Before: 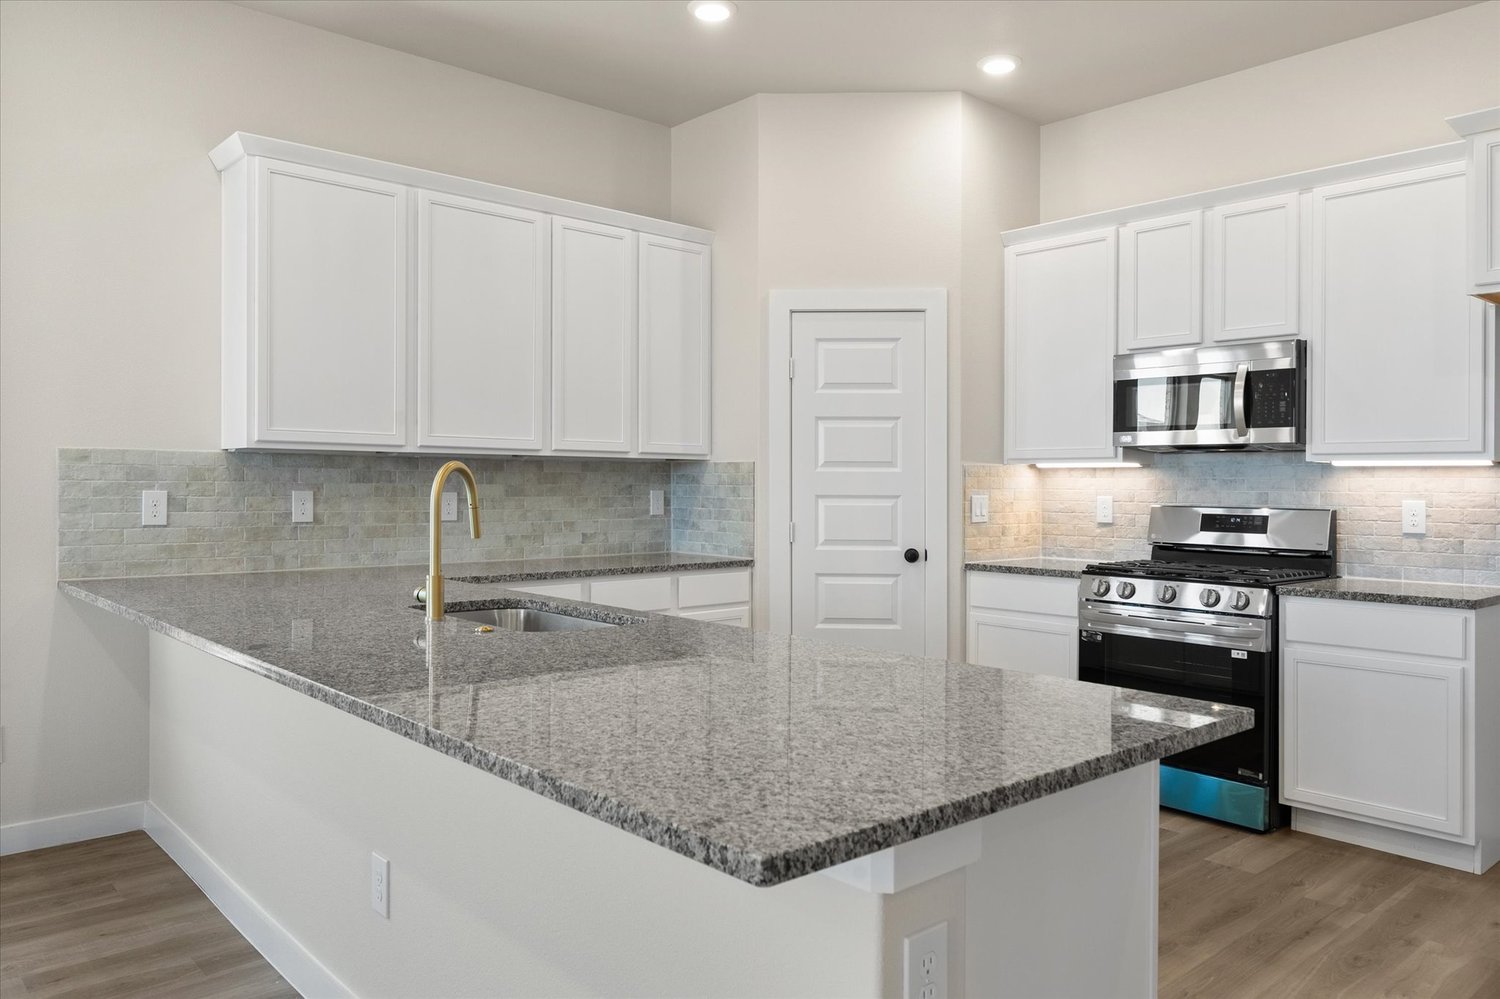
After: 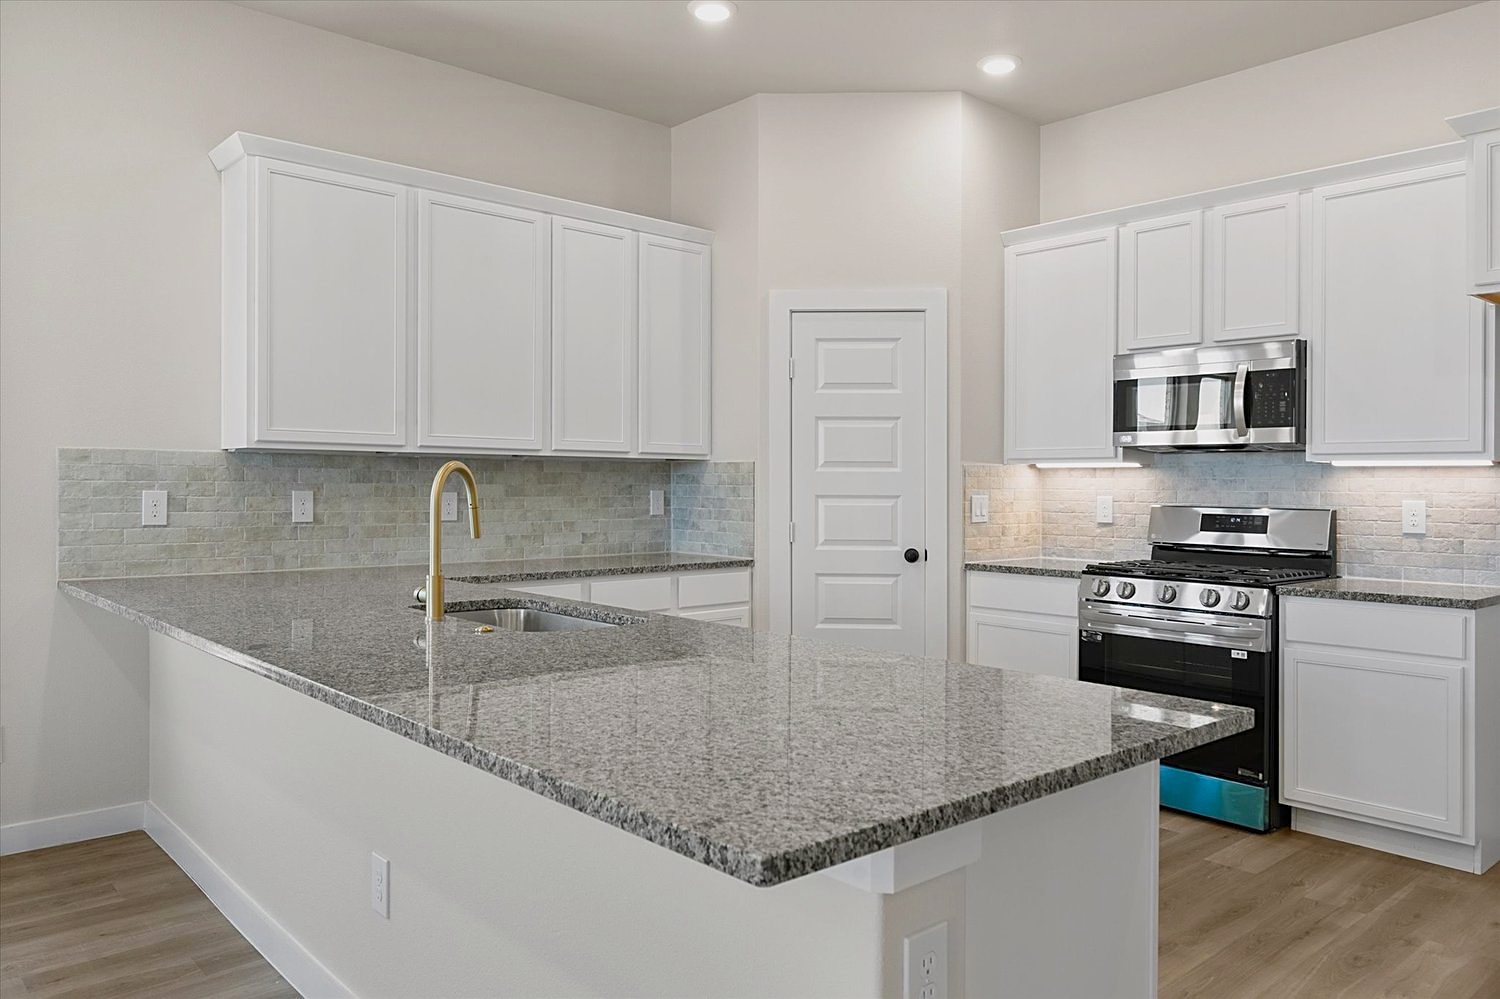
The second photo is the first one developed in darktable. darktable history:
color balance rgb: shadows lift › chroma 1%, shadows lift › hue 113°, highlights gain › chroma 0.2%, highlights gain › hue 333°, perceptual saturation grading › global saturation 20%, perceptual saturation grading › highlights -50%, perceptual saturation grading › shadows 25%, contrast -10%
sharpen: on, module defaults
